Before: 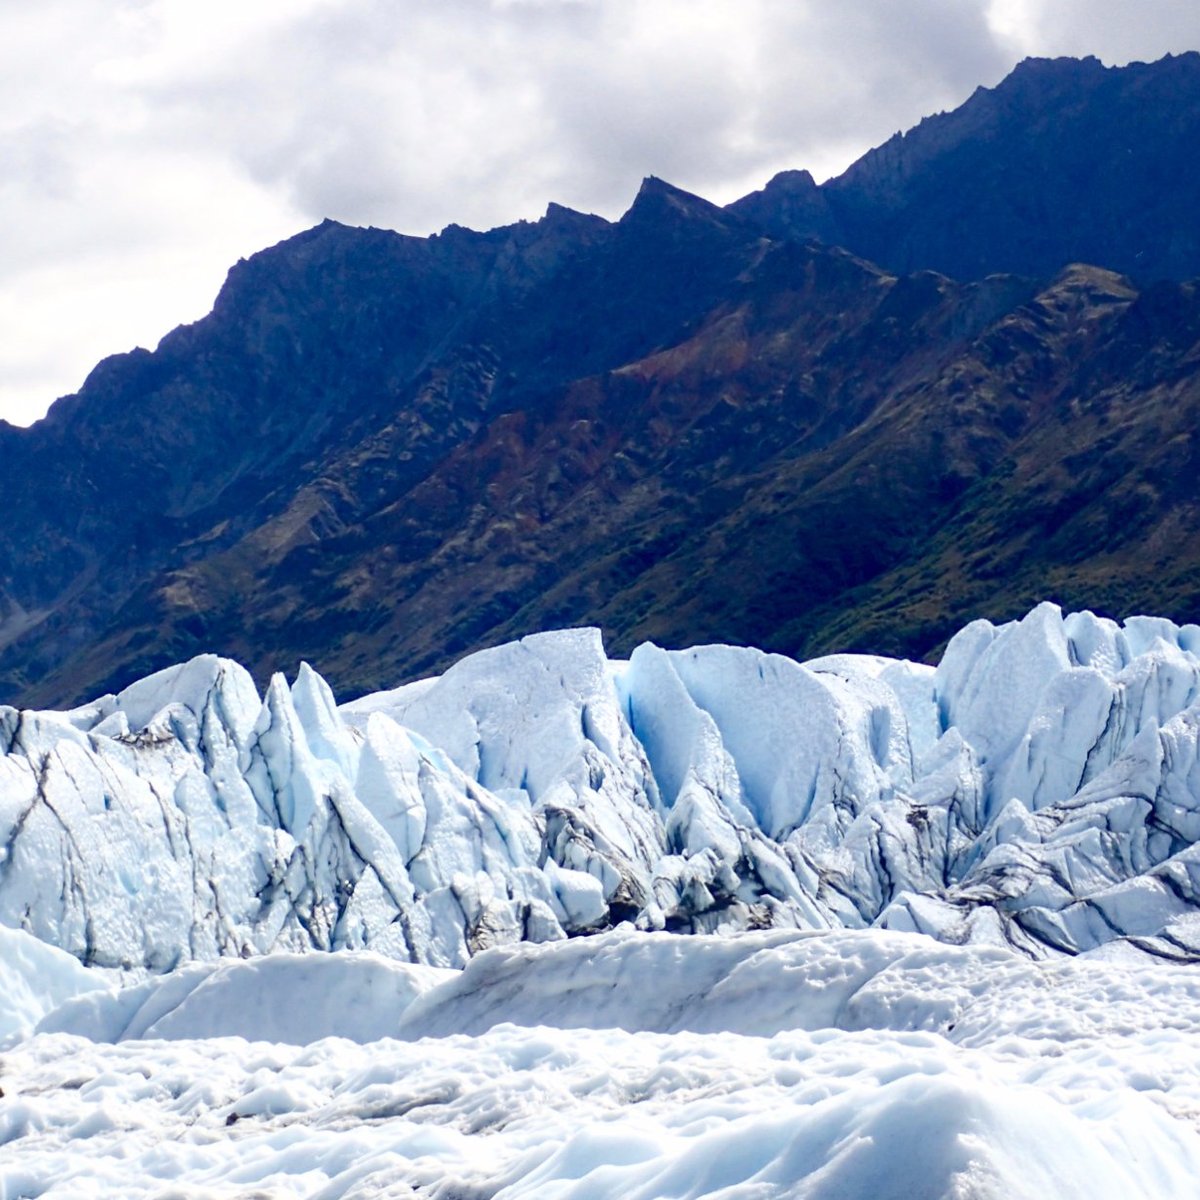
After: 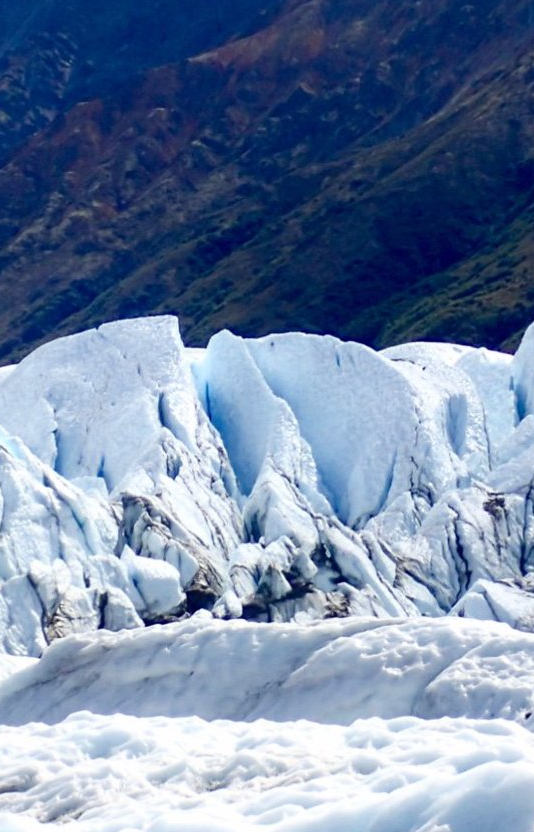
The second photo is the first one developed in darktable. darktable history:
crop: left 35.322%, top 26.019%, right 20.025%, bottom 3.364%
